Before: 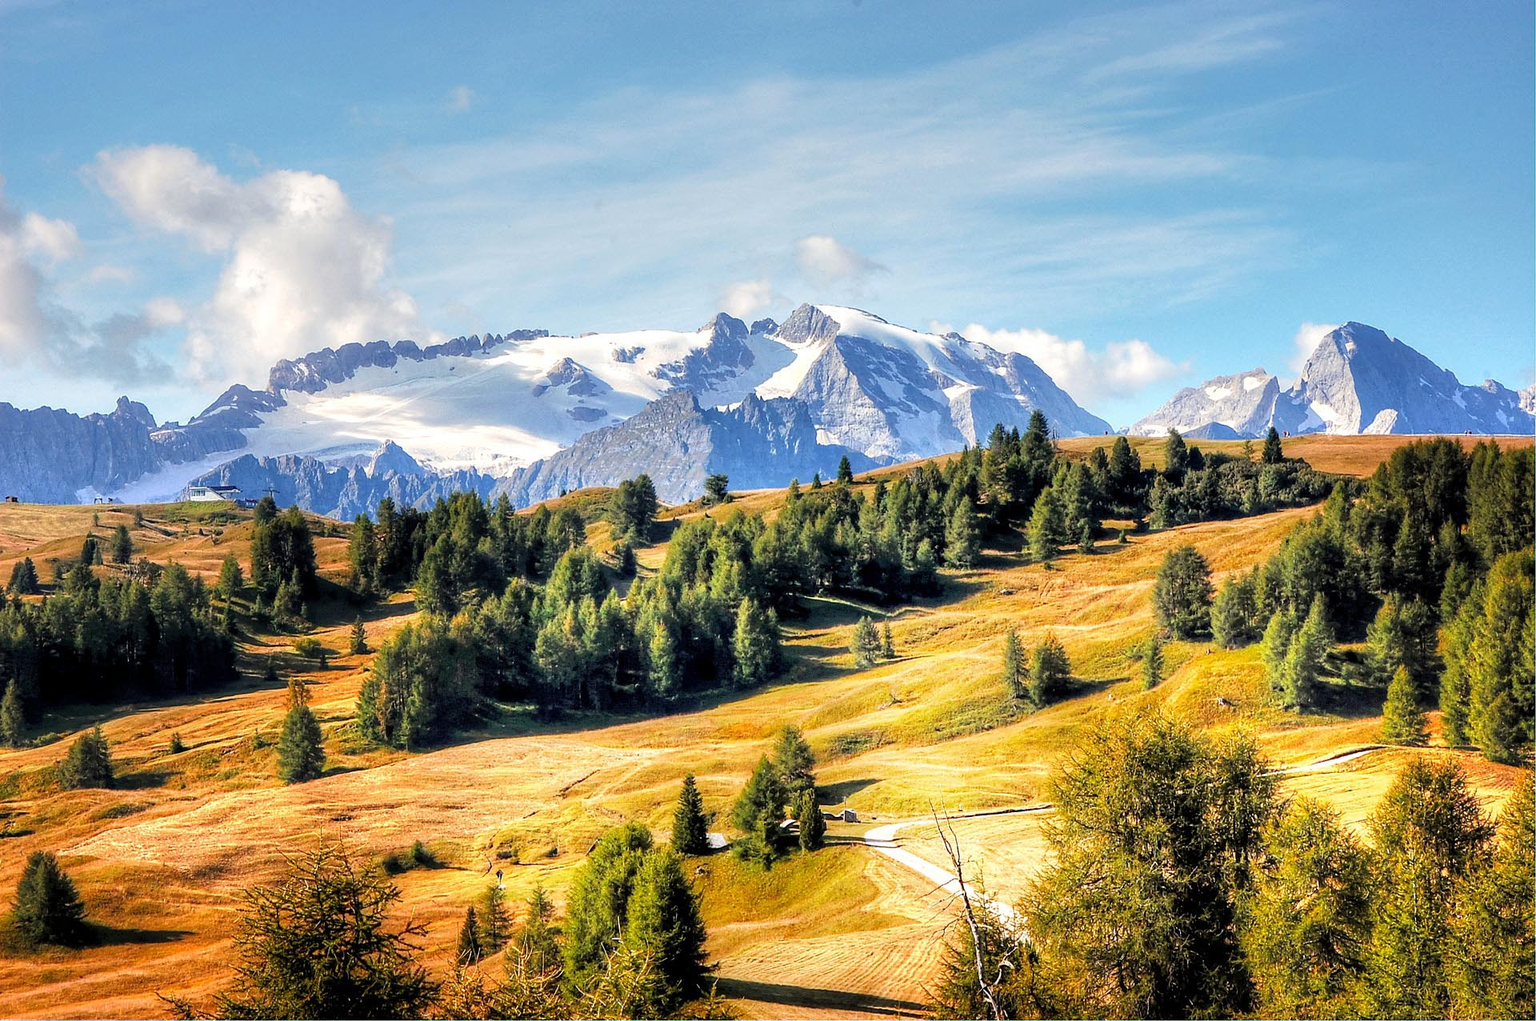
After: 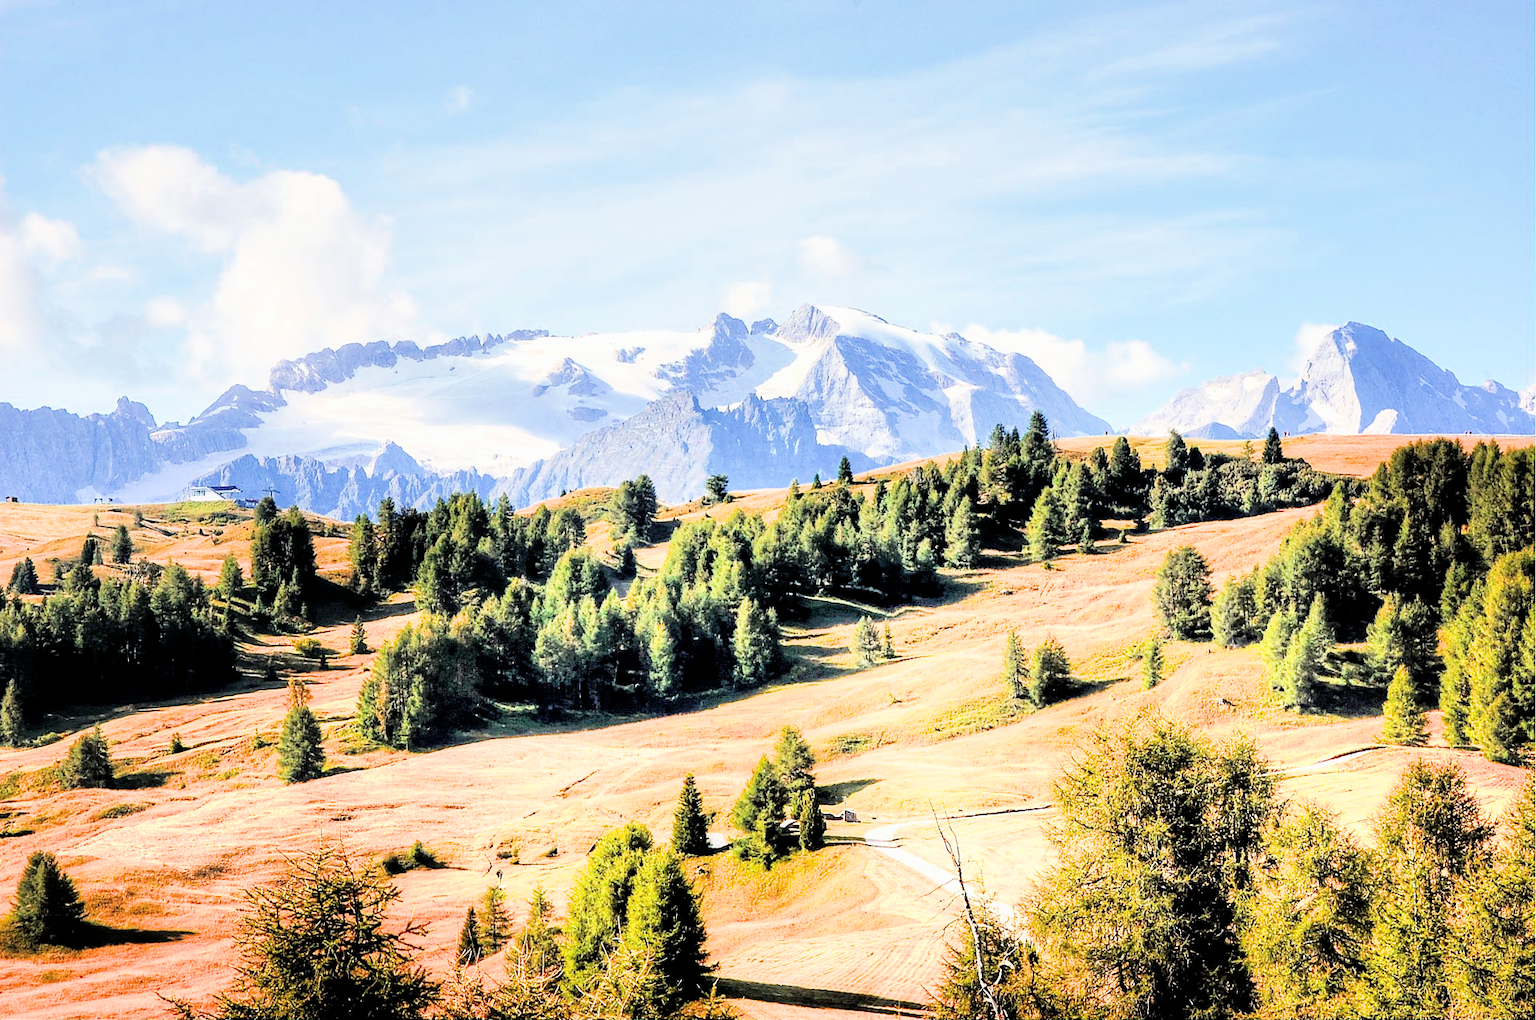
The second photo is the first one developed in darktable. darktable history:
filmic rgb: black relative exposure -7.49 EV, white relative exposure 4.99 EV, hardness 3.34, contrast 1.299
tone equalizer: -8 EV -0.788 EV, -7 EV -0.731 EV, -6 EV -0.567 EV, -5 EV -0.414 EV, -3 EV 0.387 EV, -2 EV 0.6 EV, -1 EV 0.698 EV, +0 EV 0.775 EV, smoothing diameter 24.89%, edges refinement/feathering 13.52, preserve details guided filter
exposure: exposure 0.769 EV, compensate highlight preservation false
